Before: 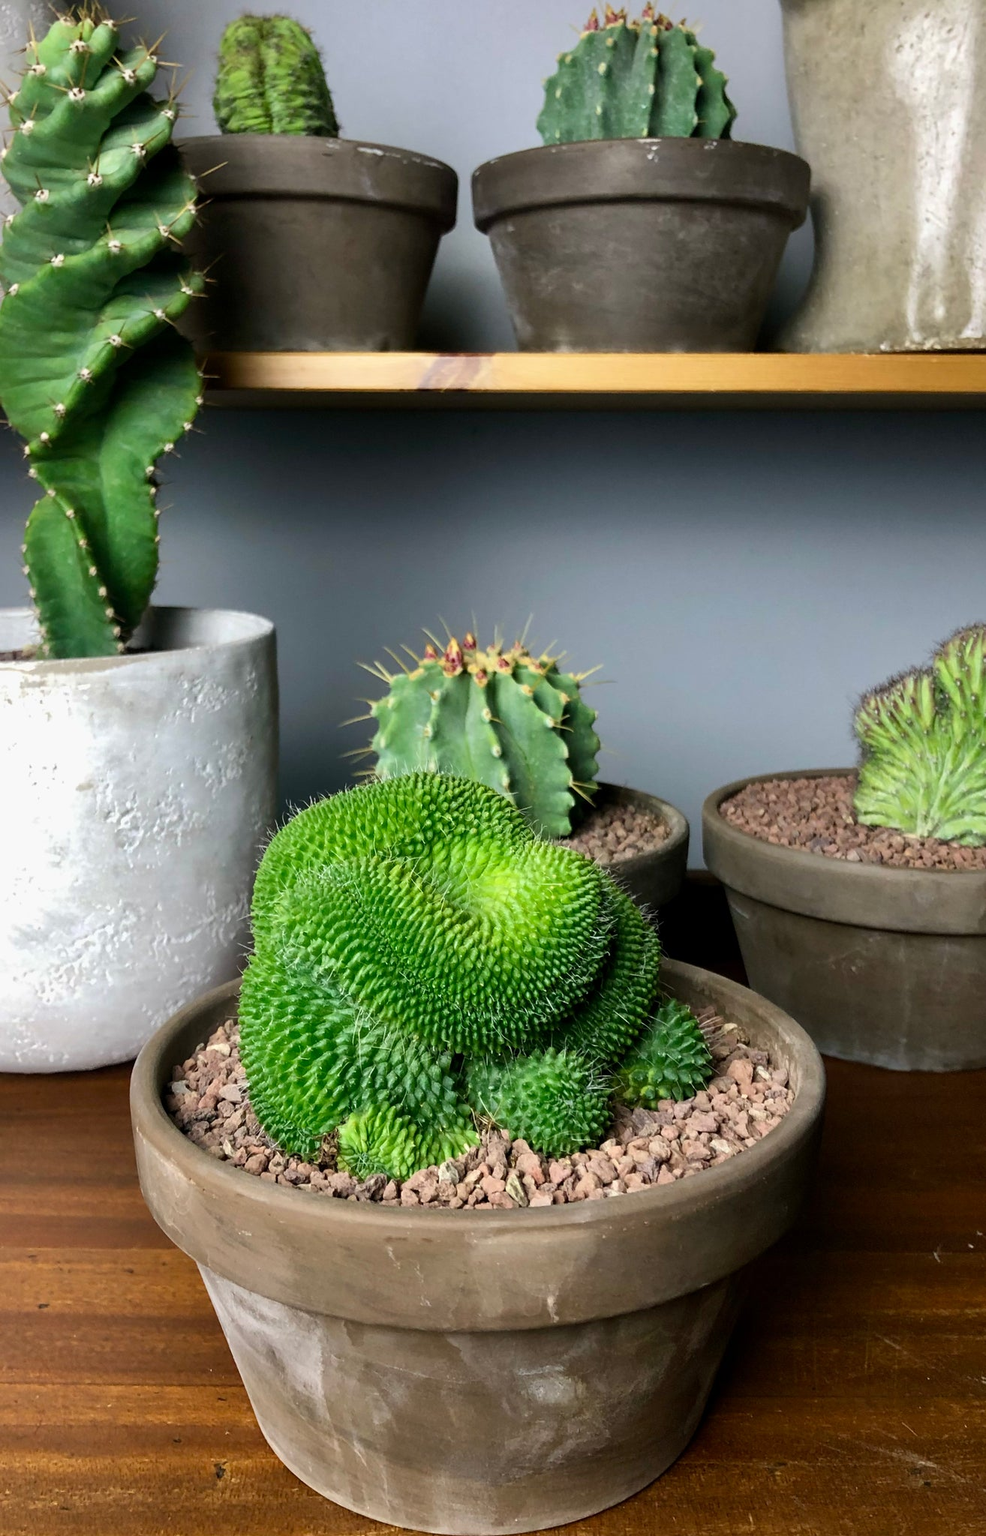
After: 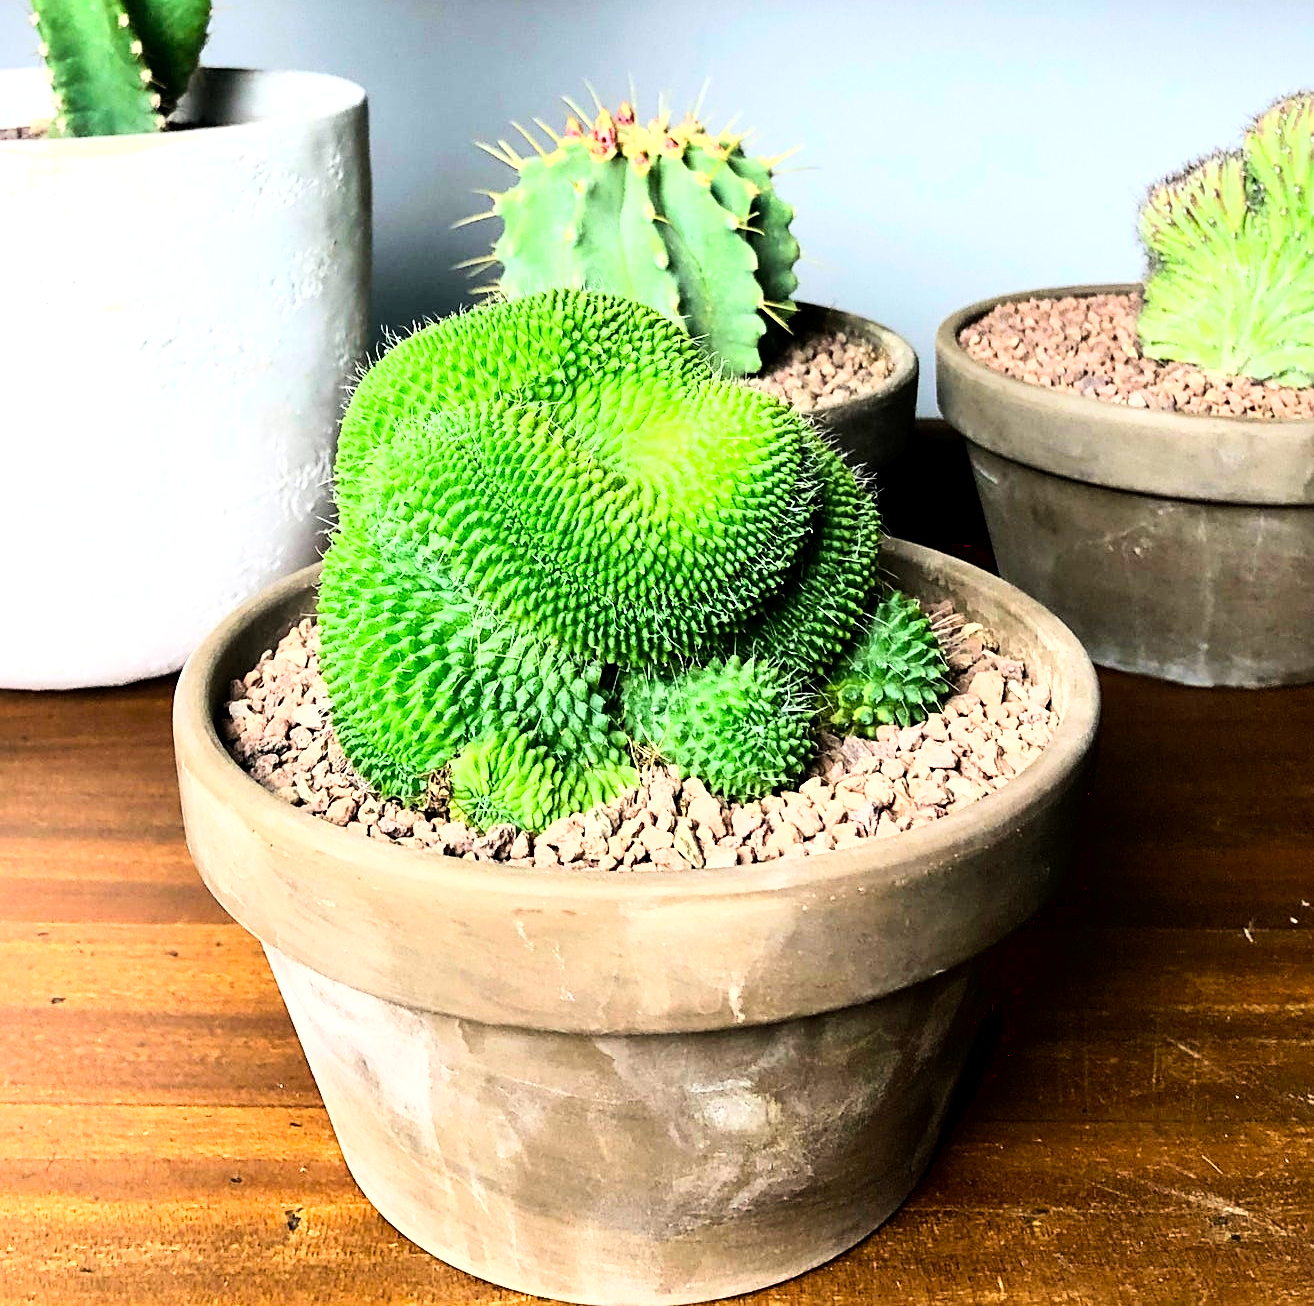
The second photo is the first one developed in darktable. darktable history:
sharpen: on, module defaults
crop and rotate: top 36.207%
levels: levels [0, 0.492, 0.984]
exposure: black level correction 0.001, exposure 0.5 EV, compensate highlight preservation false
base curve: curves: ch0 [(0, 0) (0.007, 0.004) (0.027, 0.03) (0.046, 0.07) (0.207, 0.54) (0.442, 0.872) (0.673, 0.972) (1, 1)]
